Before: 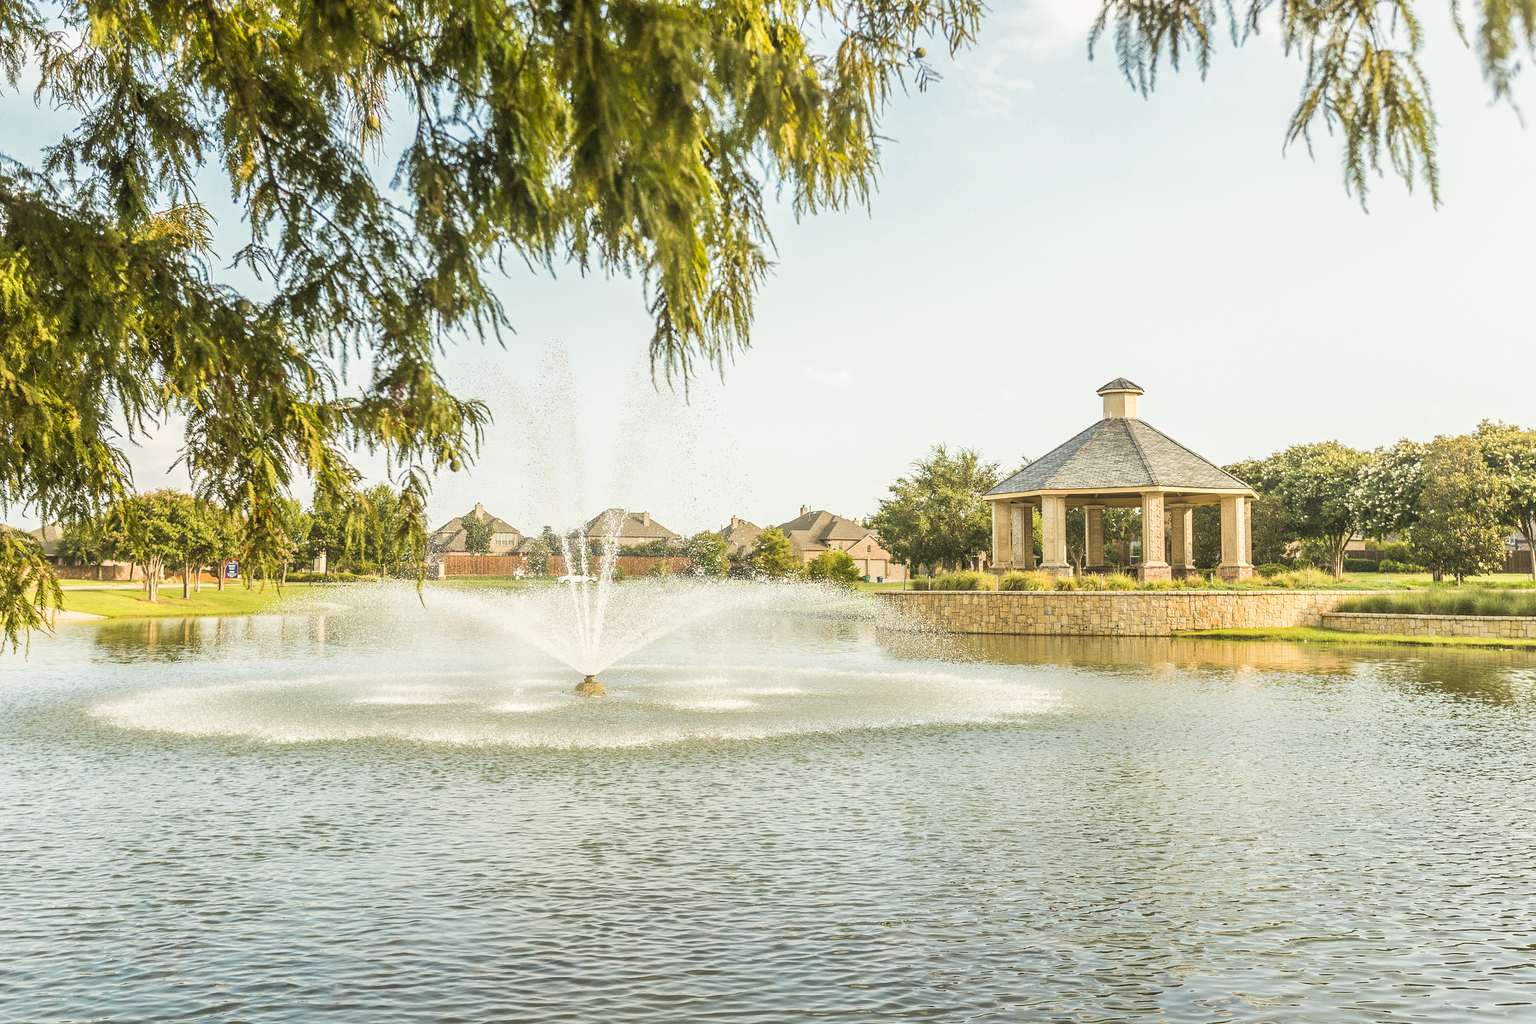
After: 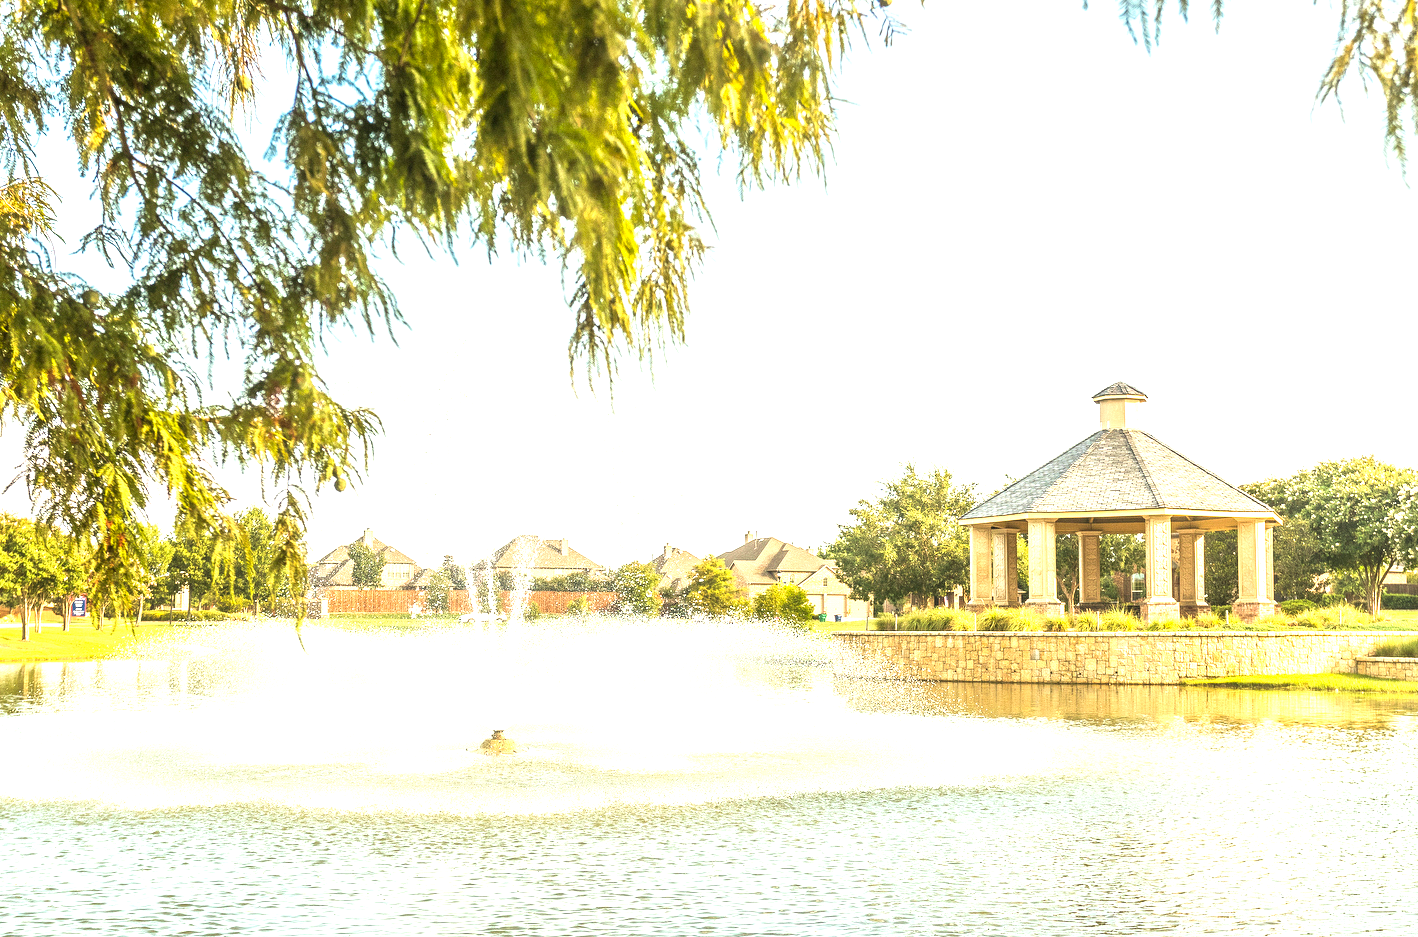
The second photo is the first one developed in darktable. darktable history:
exposure: exposure 2 EV, compensate exposure bias true, compensate highlight preservation false
crop and rotate: left 10.77%, top 5.1%, right 10.41%, bottom 16.76%
